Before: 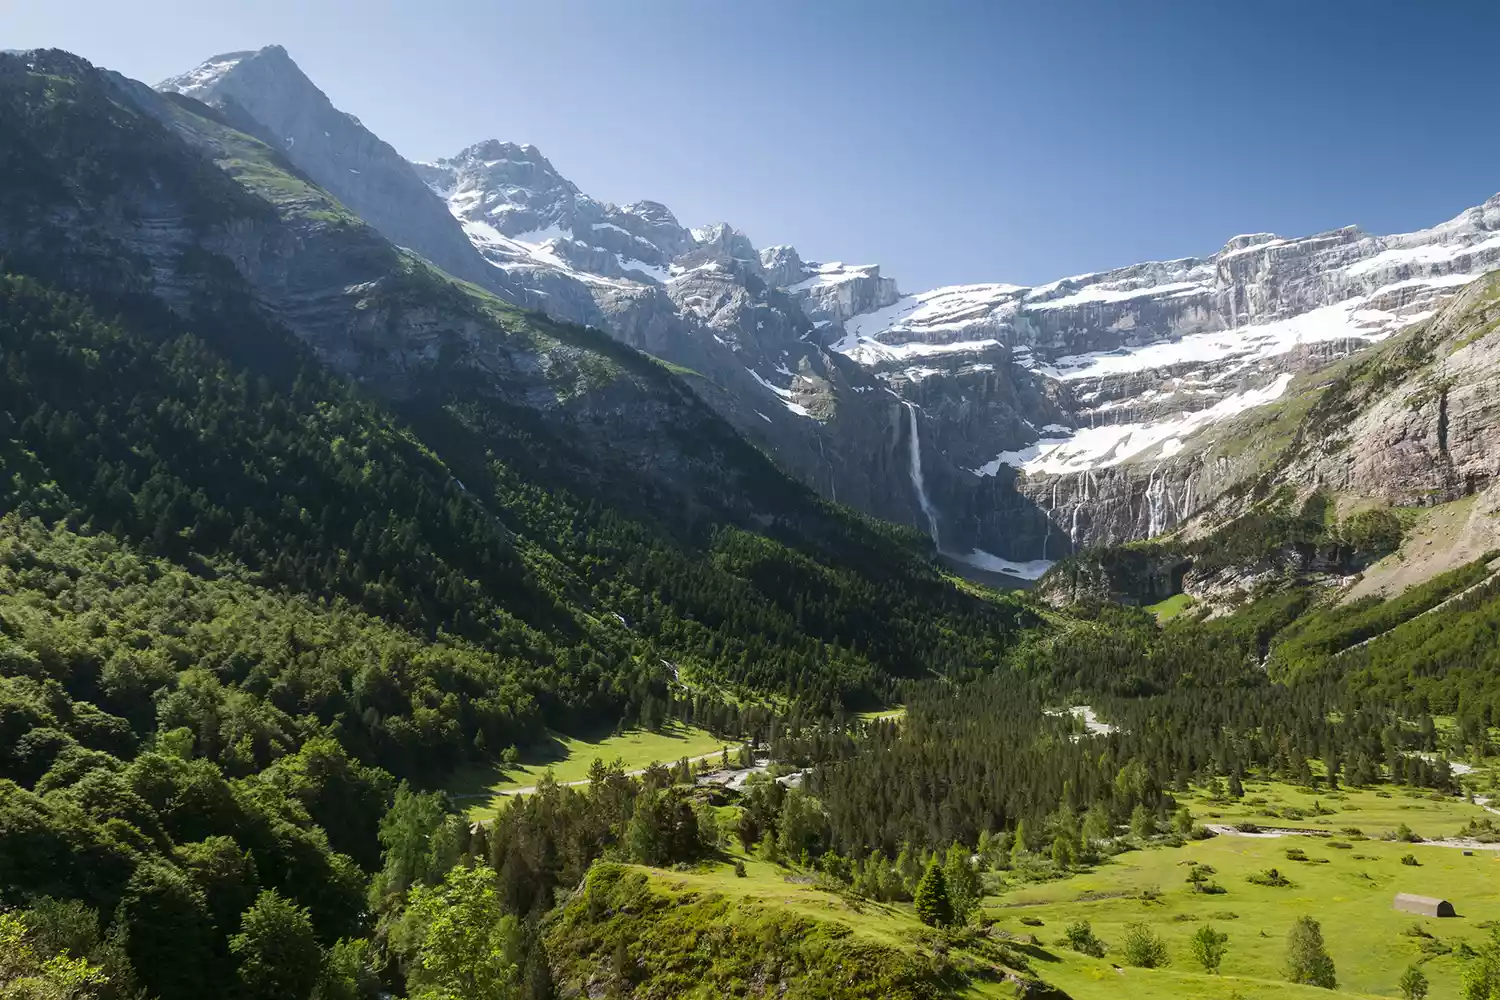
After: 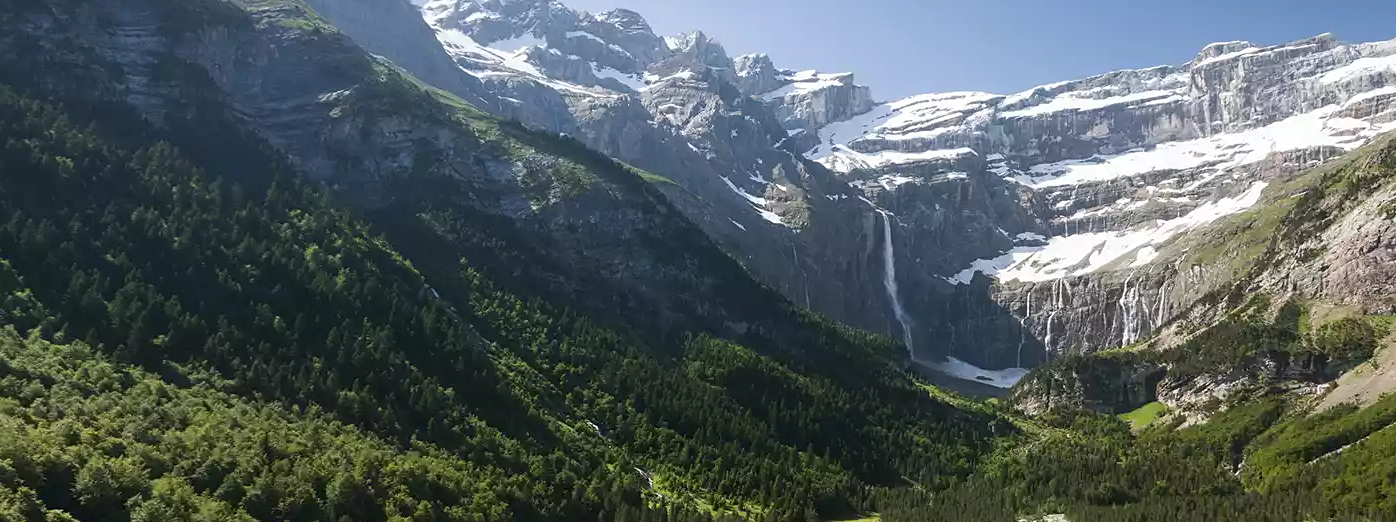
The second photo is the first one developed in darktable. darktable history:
sharpen: amount 0.2
crop: left 1.744%, top 19.225%, right 5.069%, bottom 28.357%
